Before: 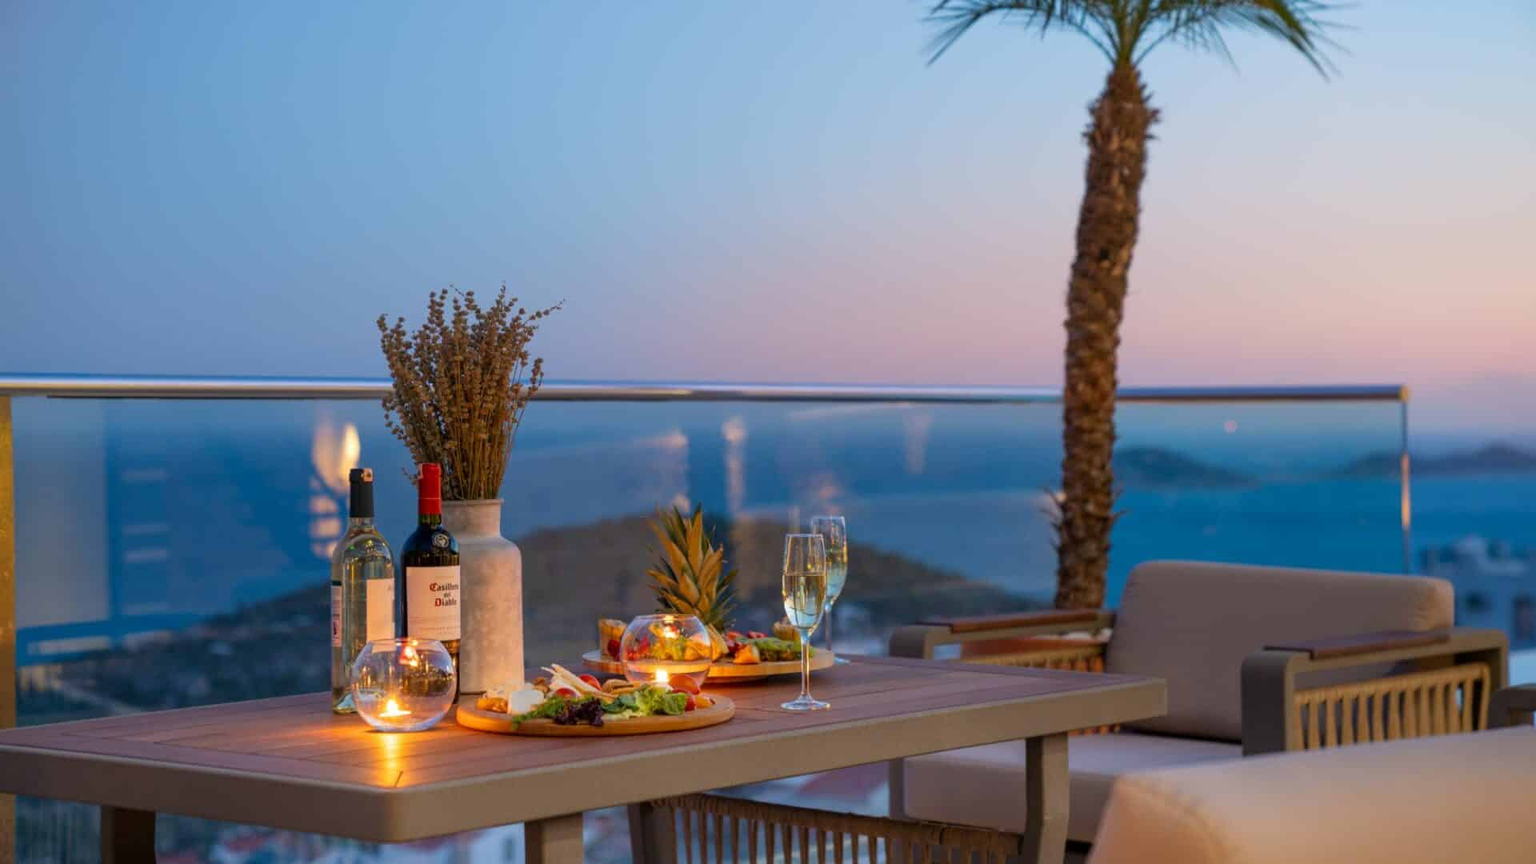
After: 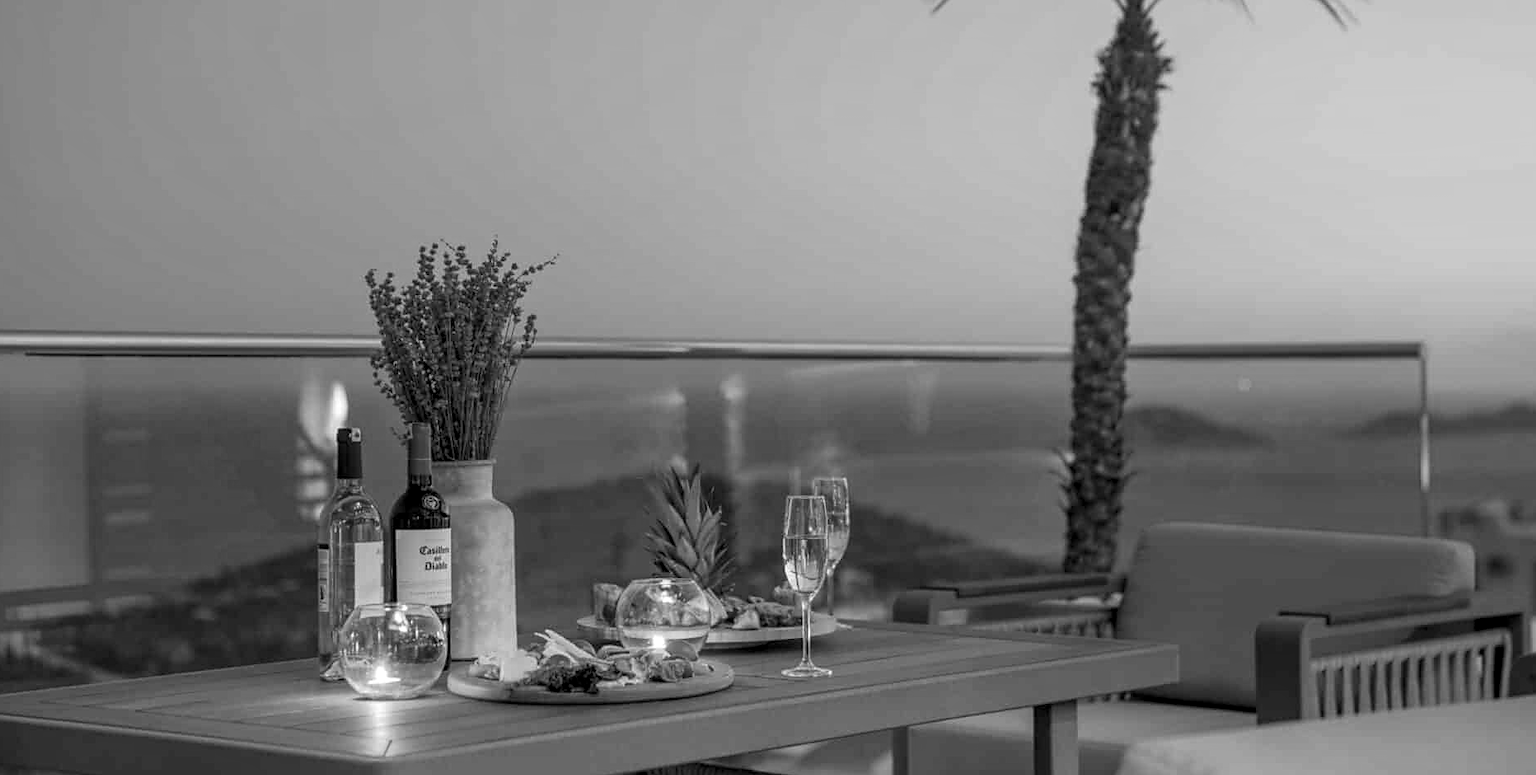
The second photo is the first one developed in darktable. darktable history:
crop: left 1.507%, top 6.147%, right 1.379%, bottom 6.637%
local contrast: on, module defaults
monochrome: a 16.06, b 15.48, size 1
sharpen: radius 1.864, amount 0.398, threshold 1.271
